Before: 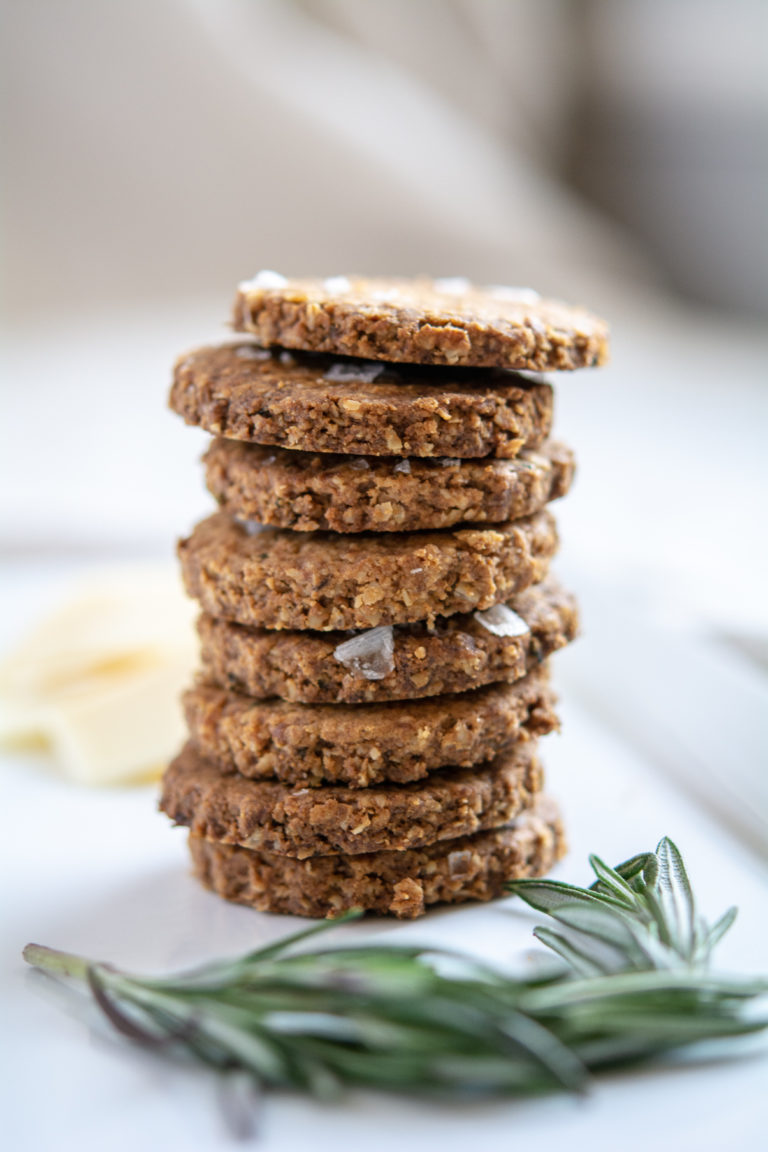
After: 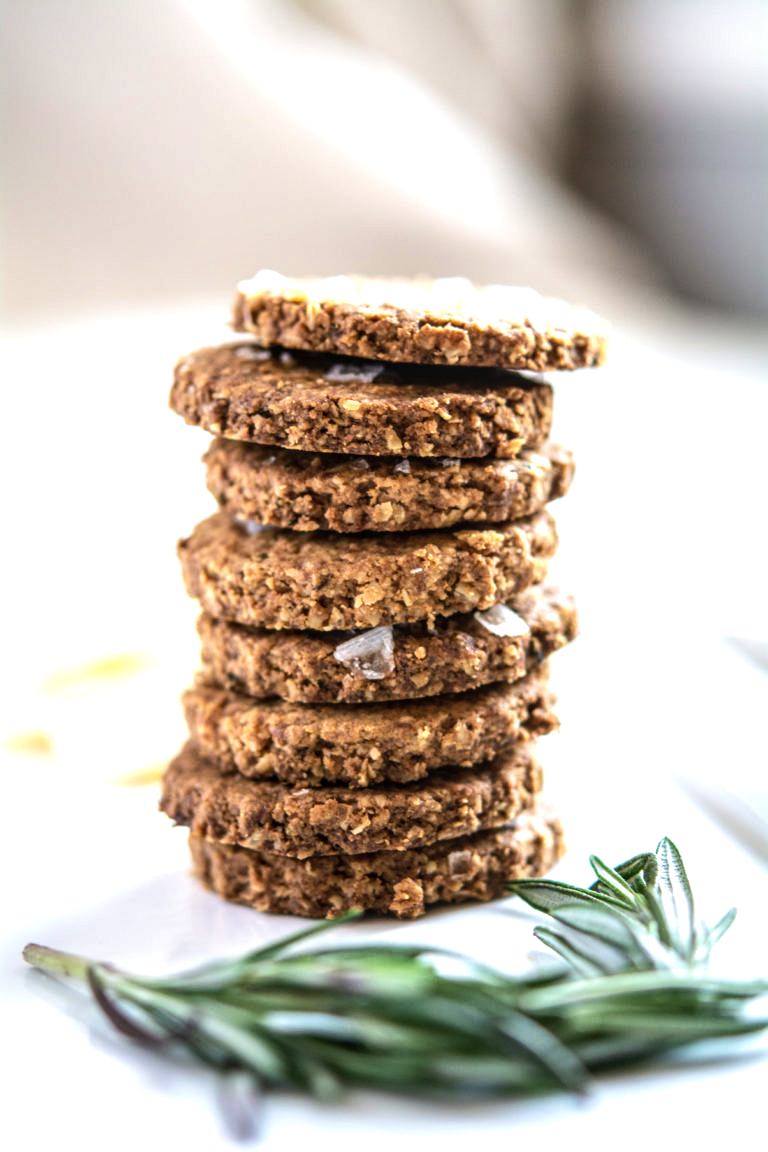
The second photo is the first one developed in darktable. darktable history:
velvia: on, module defaults
tone equalizer: -8 EV -0.75 EV, -7 EV -0.7 EV, -6 EV -0.6 EV, -5 EV -0.4 EV, -3 EV 0.4 EV, -2 EV 0.6 EV, -1 EV 0.7 EV, +0 EV 0.75 EV, edges refinement/feathering 500, mask exposure compensation -1.57 EV, preserve details no
local contrast: on, module defaults
